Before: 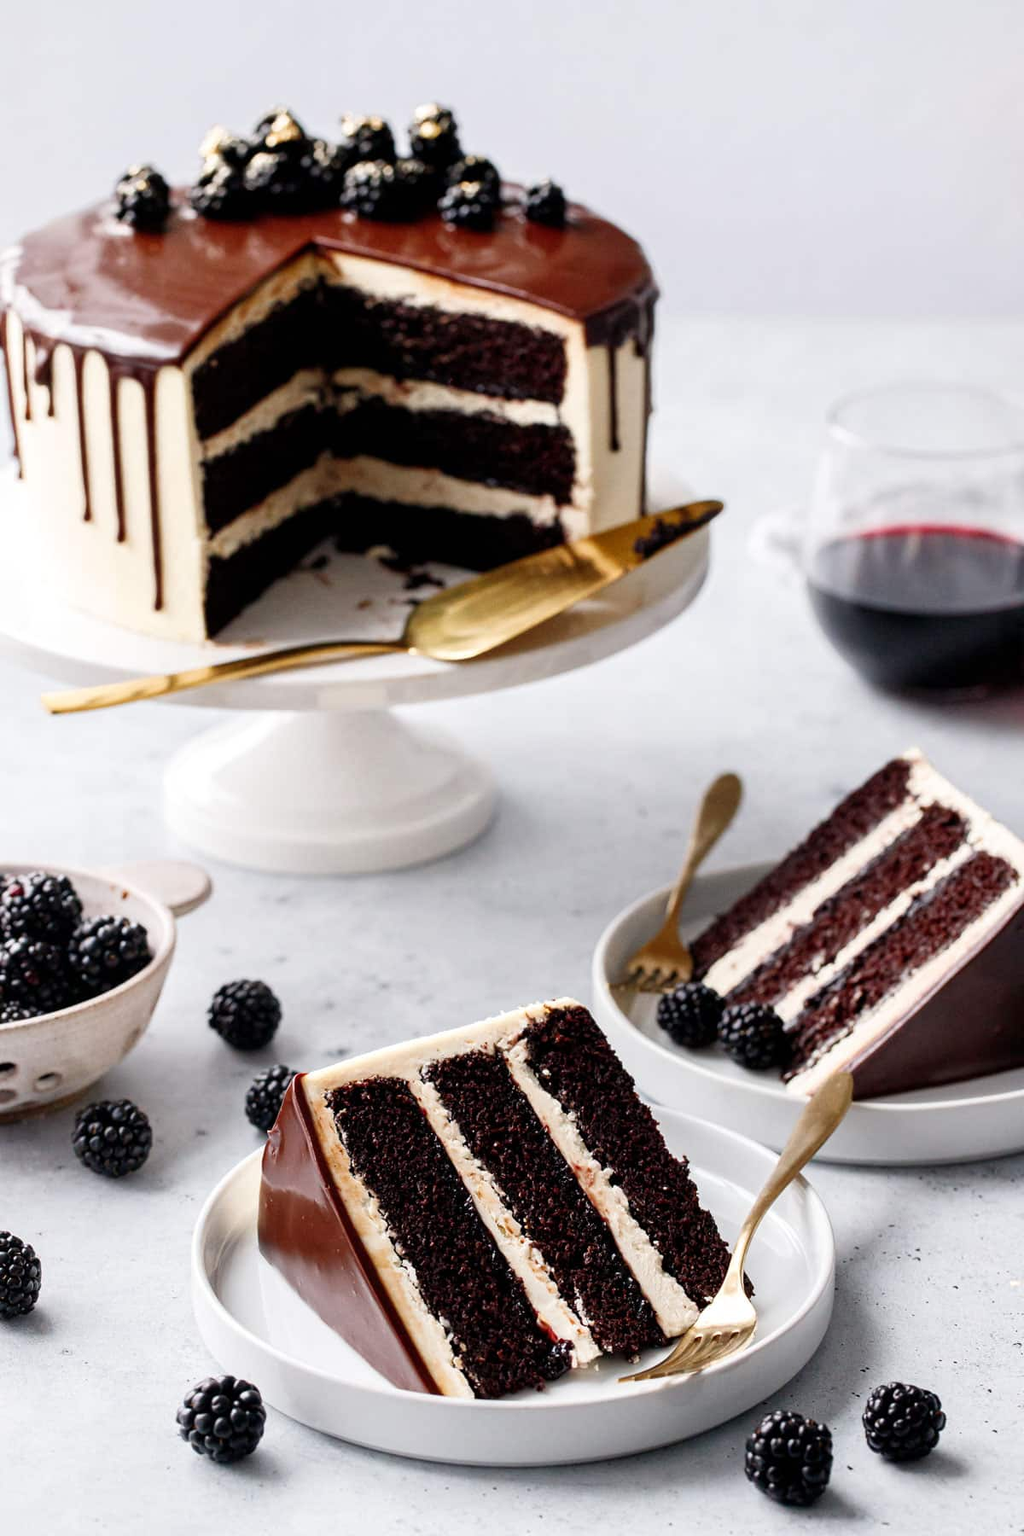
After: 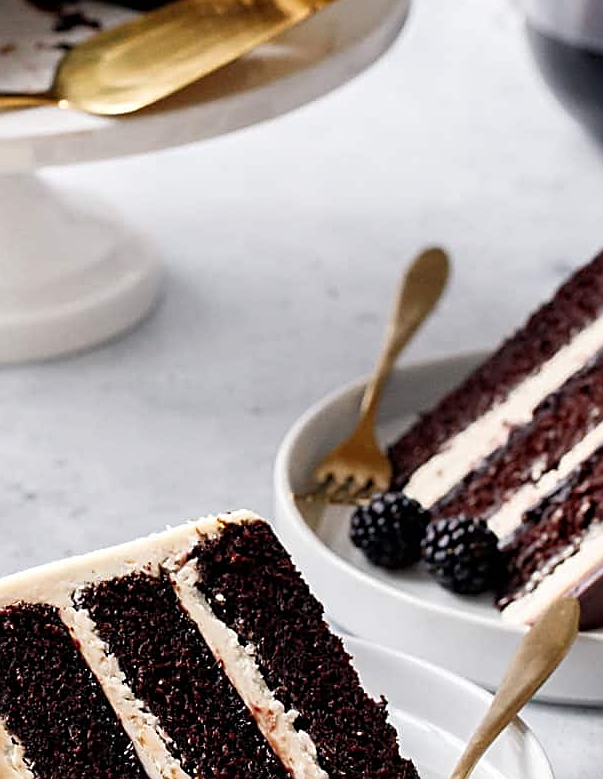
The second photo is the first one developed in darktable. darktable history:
sharpen: amount 0.6
exposure: compensate highlight preservation false
crop: left 35.03%, top 36.625%, right 14.663%, bottom 20.057%
